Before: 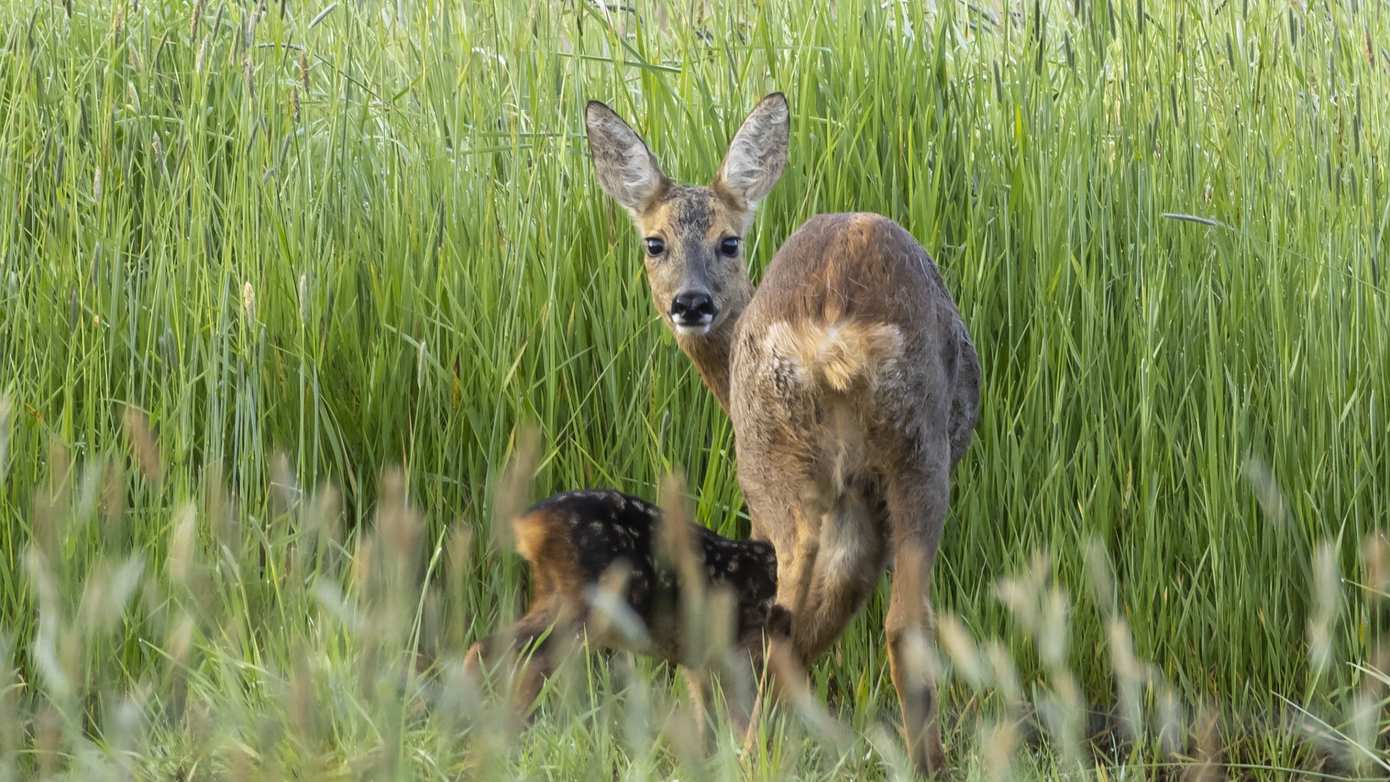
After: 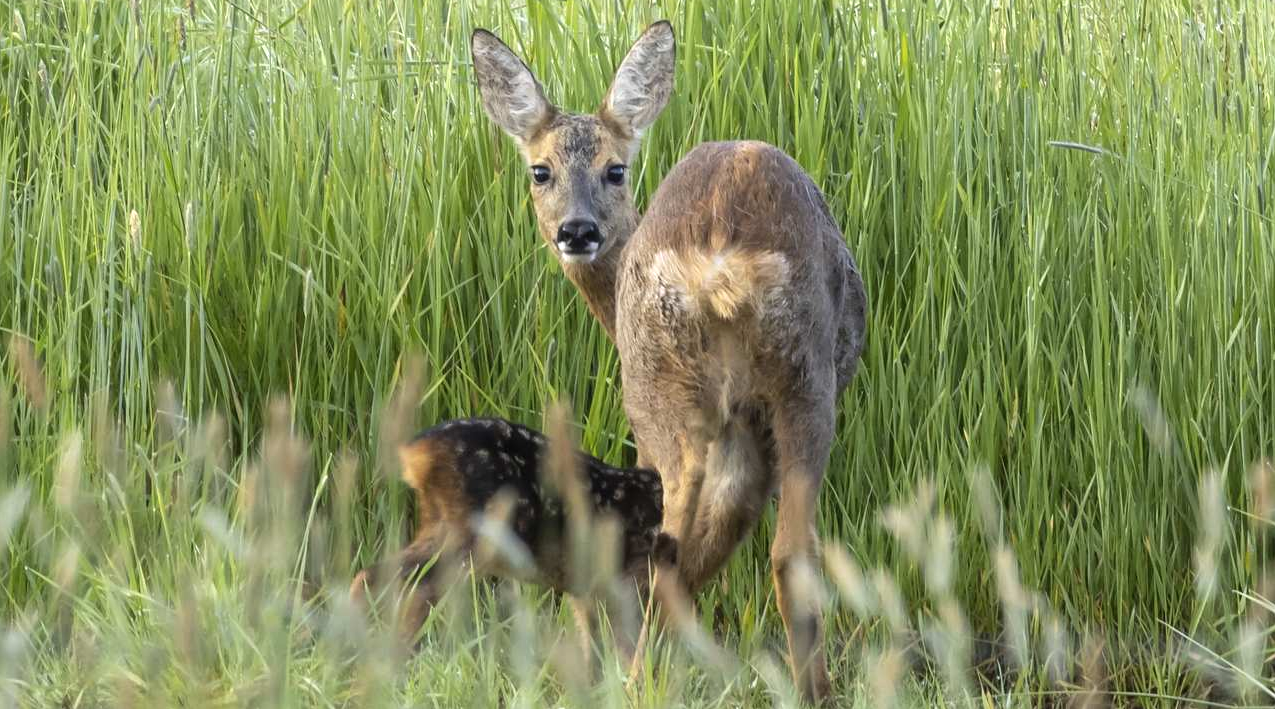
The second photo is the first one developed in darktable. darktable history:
crop and rotate: left 8.262%, top 9.226%
shadows and highlights: radius 44.78, white point adjustment 6.64, compress 79.65%, highlights color adjustment 78.42%, soften with gaussian
